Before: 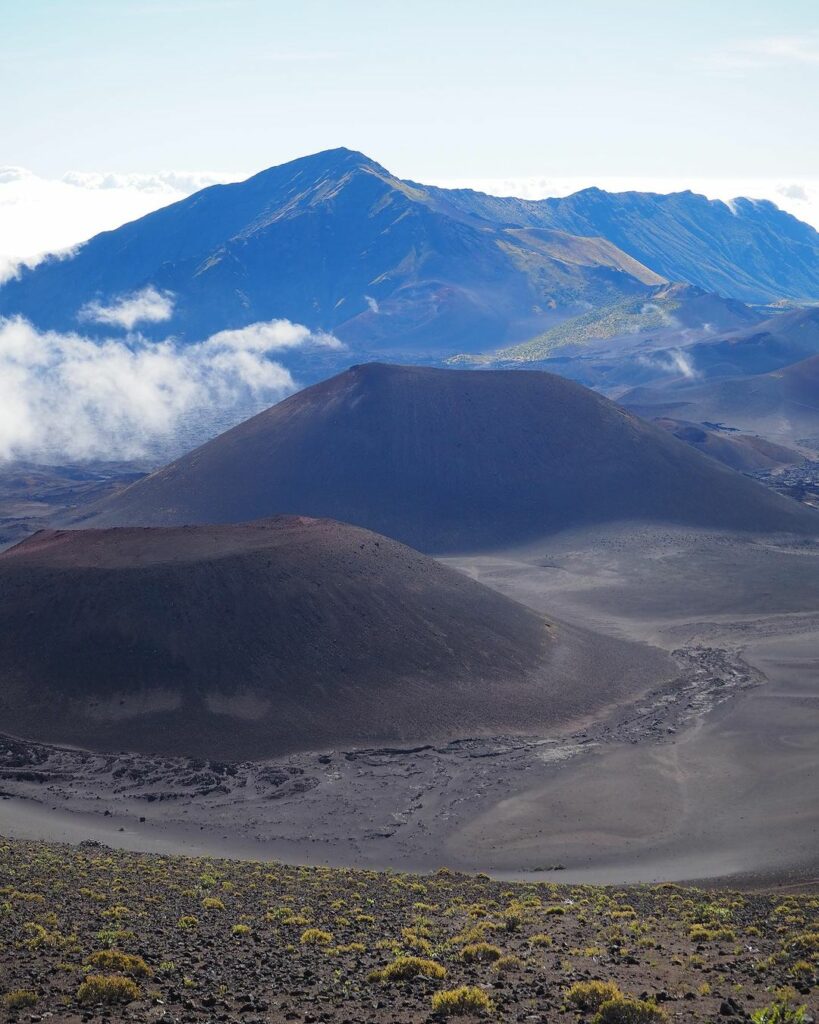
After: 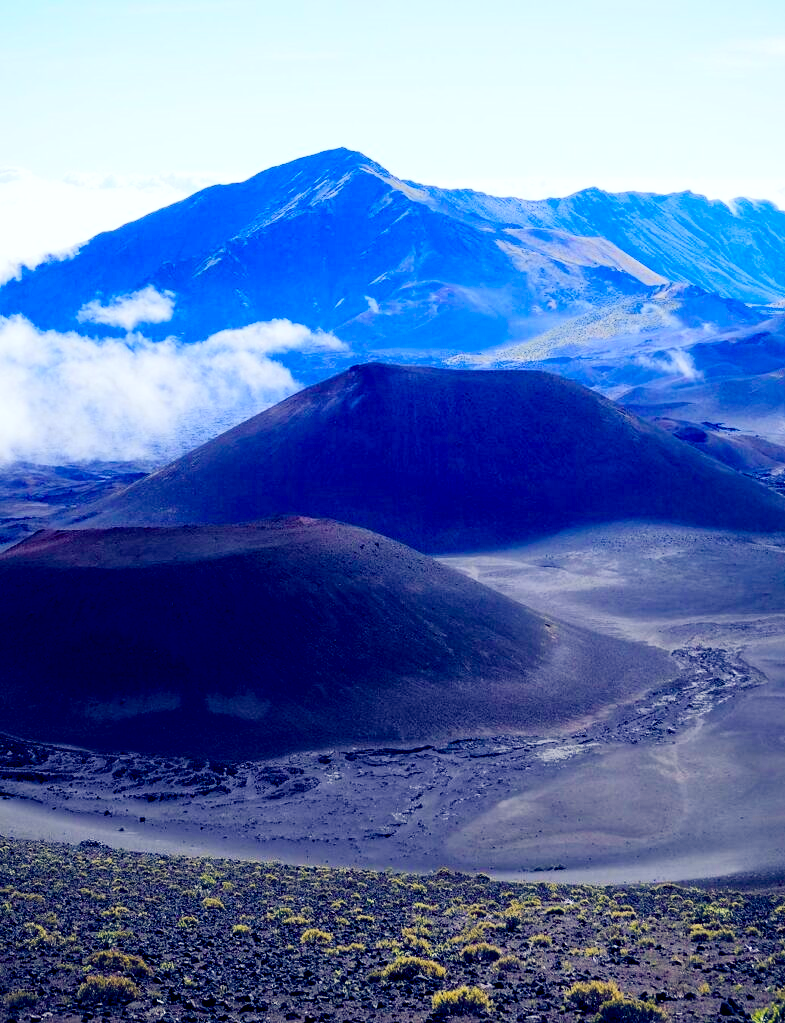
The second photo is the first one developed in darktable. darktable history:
color balance rgb: shadows lift › luminance -41.13%, shadows lift › chroma 14.13%, shadows lift › hue 260°, power › luminance -3.76%, power › chroma 0.56%, power › hue 40.37°, highlights gain › luminance 16.81%, highlights gain › chroma 2.94%, highlights gain › hue 260°, global offset › luminance -0.29%, global offset › chroma 0.31%, global offset › hue 260°, perceptual saturation grading › global saturation 20%, perceptual saturation grading › highlights -13.92%, perceptual saturation grading › shadows 50%
contrast brightness saturation: contrast 0.04, saturation 0.16
tone curve: curves: ch0 [(0, 0) (0.037, 0.011) (0.135, 0.093) (0.266, 0.281) (0.461, 0.555) (0.581, 0.716) (0.675, 0.793) (0.767, 0.849) (0.91, 0.924) (1, 0.979)]; ch1 [(0, 0) (0.292, 0.278) (0.419, 0.423) (0.493, 0.492) (0.506, 0.5) (0.534, 0.529) (0.562, 0.562) (0.641, 0.663) (0.754, 0.76) (1, 1)]; ch2 [(0, 0) (0.294, 0.3) (0.361, 0.372) (0.429, 0.445) (0.478, 0.486) (0.502, 0.498) (0.518, 0.522) (0.531, 0.549) (0.561, 0.579) (0.64, 0.645) (0.7, 0.7) (0.861, 0.808) (1, 0.951)], color space Lab, independent channels, preserve colors none
crop: right 4.126%, bottom 0.031%
